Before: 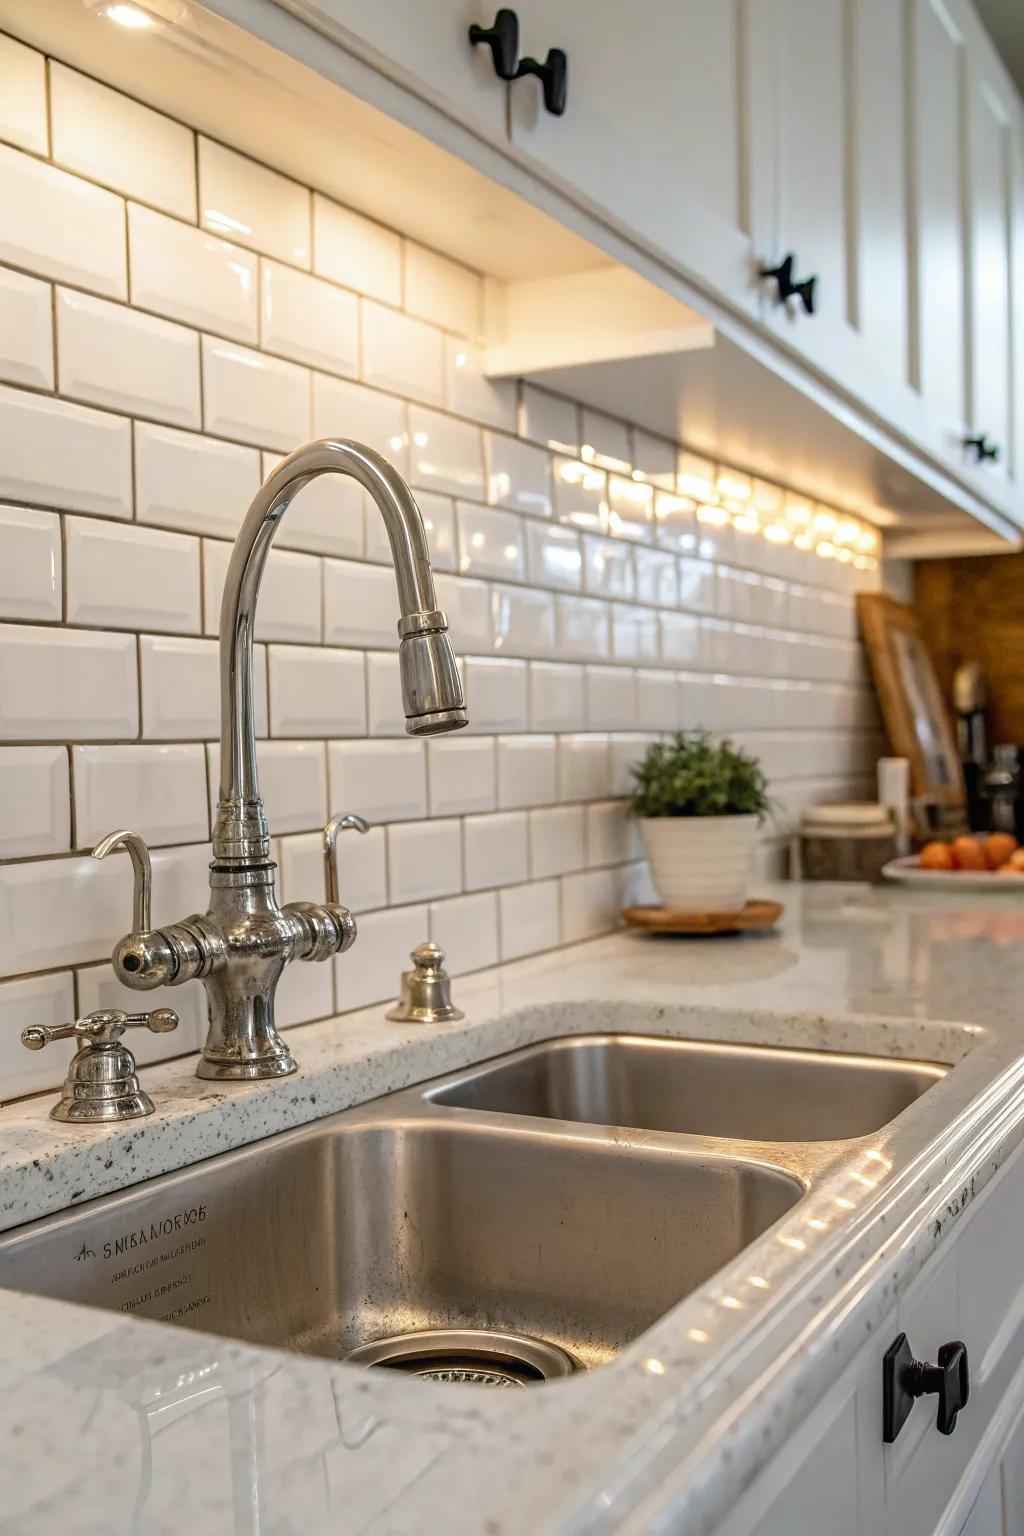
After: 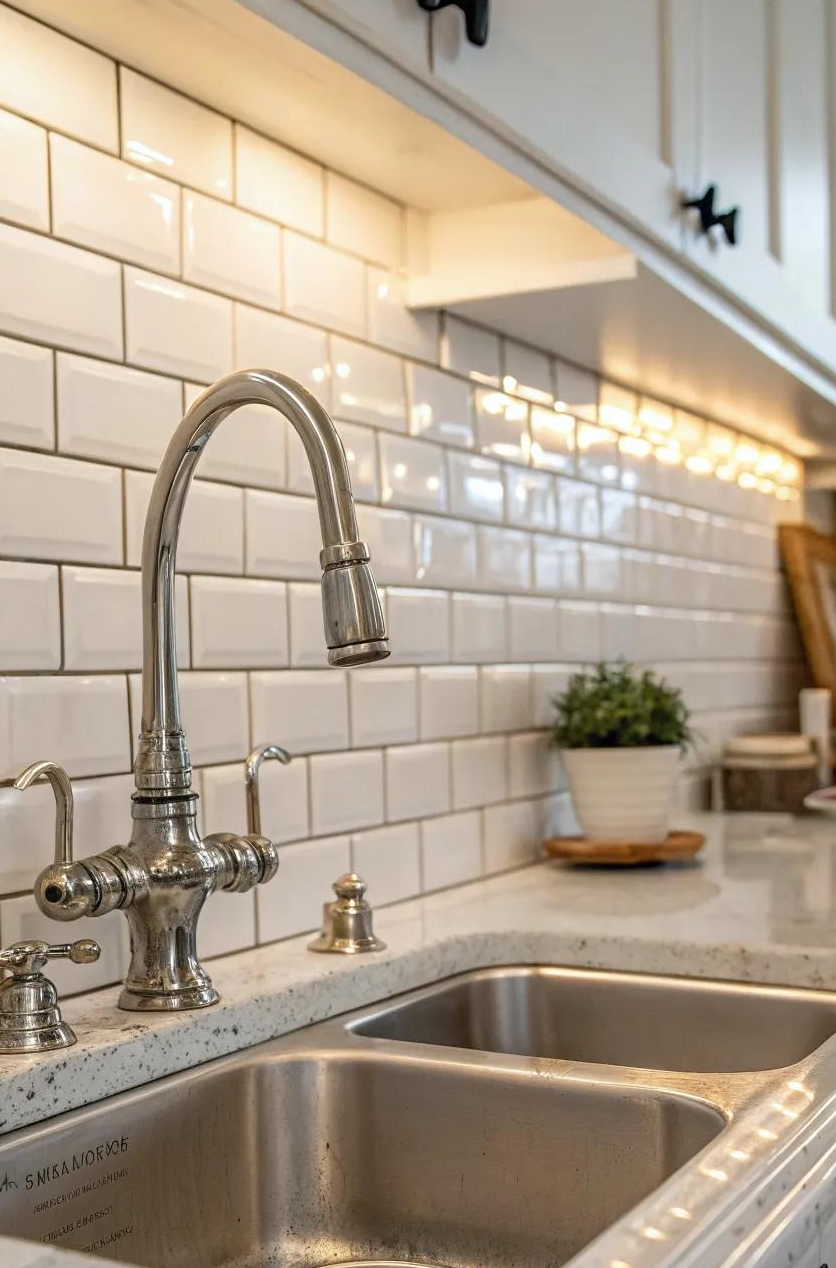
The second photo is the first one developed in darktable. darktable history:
crop and rotate: left 7.649%, top 4.523%, right 10.635%, bottom 12.924%
